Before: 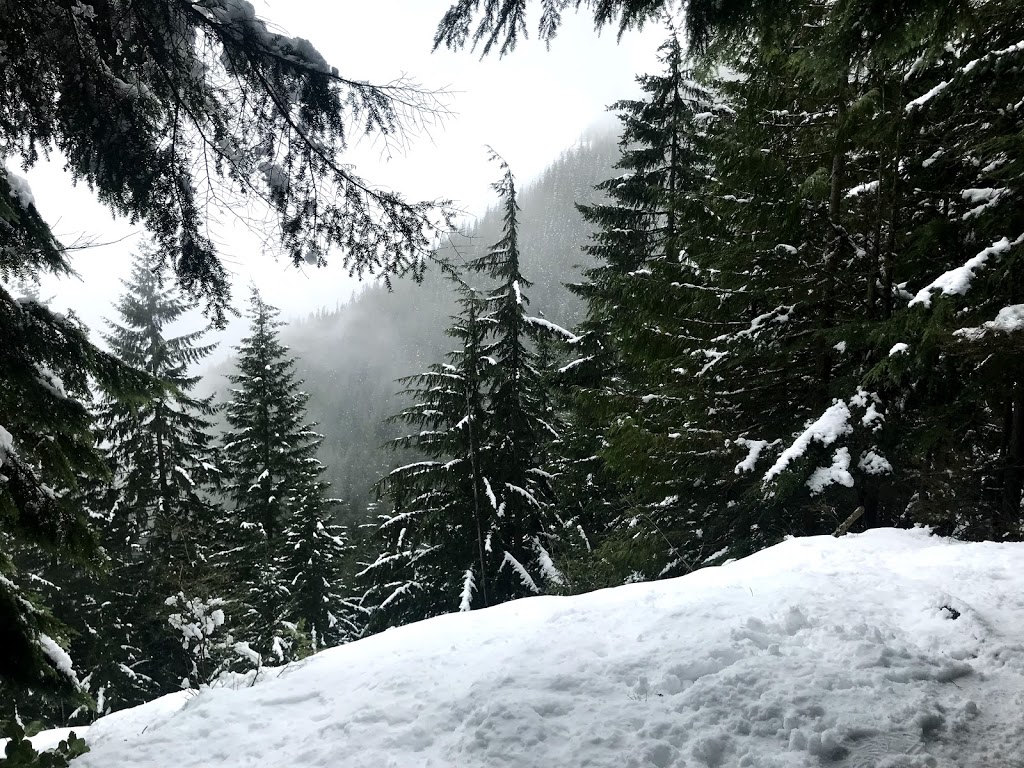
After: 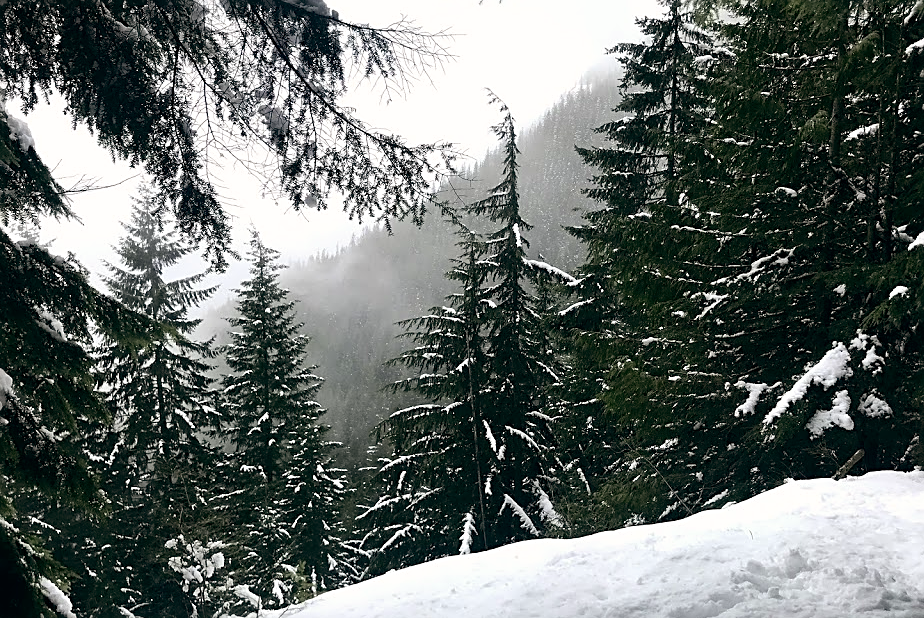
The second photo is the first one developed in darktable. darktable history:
crop: top 7.49%, right 9.717%, bottom 11.943%
sharpen: on, module defaults
color balance: lift [1, 0.998, 1.001, 1.002], gamma [1, 1.02, 1, 0.98], gain [1, 1.02, 1.003, 0.98]
